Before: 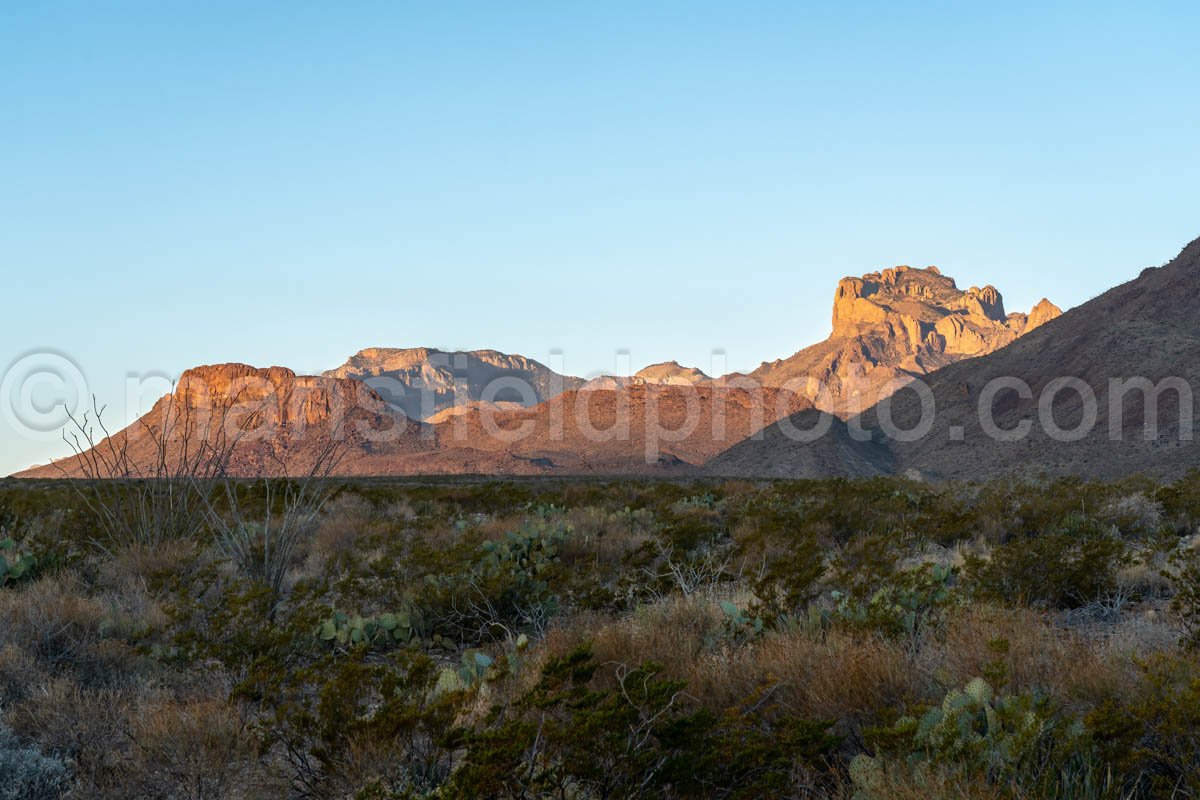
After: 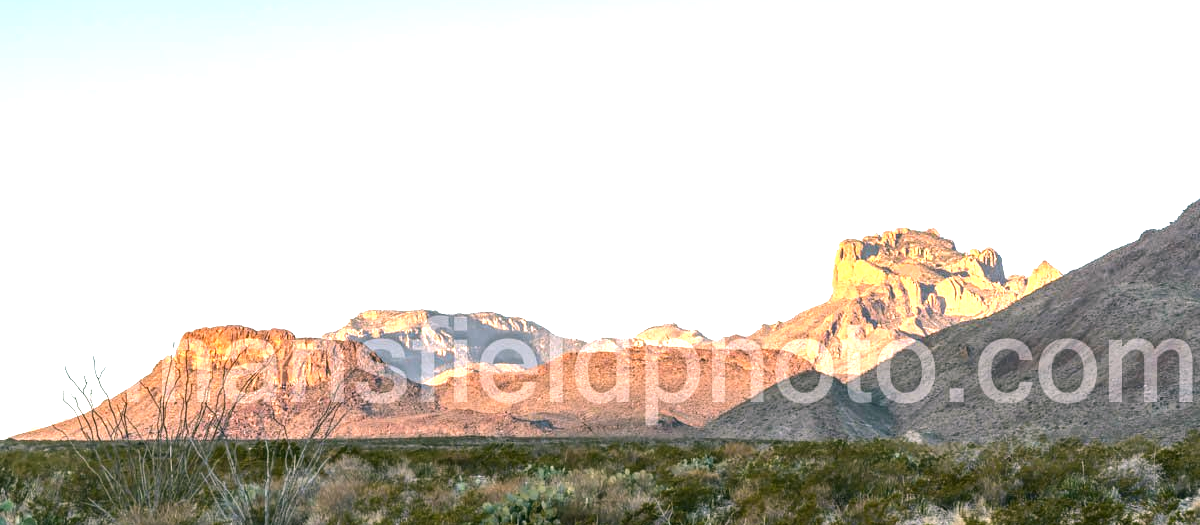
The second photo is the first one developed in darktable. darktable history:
crop and rotate: top 4.848%, bottom 29.503%
tone equalizer: -8 EV -0.417 EV, -7 EV -0.389 EV, -6 EV -0.333 EV, -5 EV -0.222 EV, -3 EV 0.222 EV, -2 EV 0.333 EV, -1 EV 0.389 EV, +0 EV 0.417 EV, edges refinement/feathering 500, mask exposure compensation -1.57 EV, preserve details no
exposure: black level correction 0, exposure 1.1 EV, compensate highlight preservation false
contrast brightness saturation: contrast -0.1, saturation -0.1
local contrast: detail 130%
white balance: red 1.009, blue 1.027
color correction: highlights a* 4.02, highlights b* 4.98, shadows a* -7.55, shadows b* 4.98
